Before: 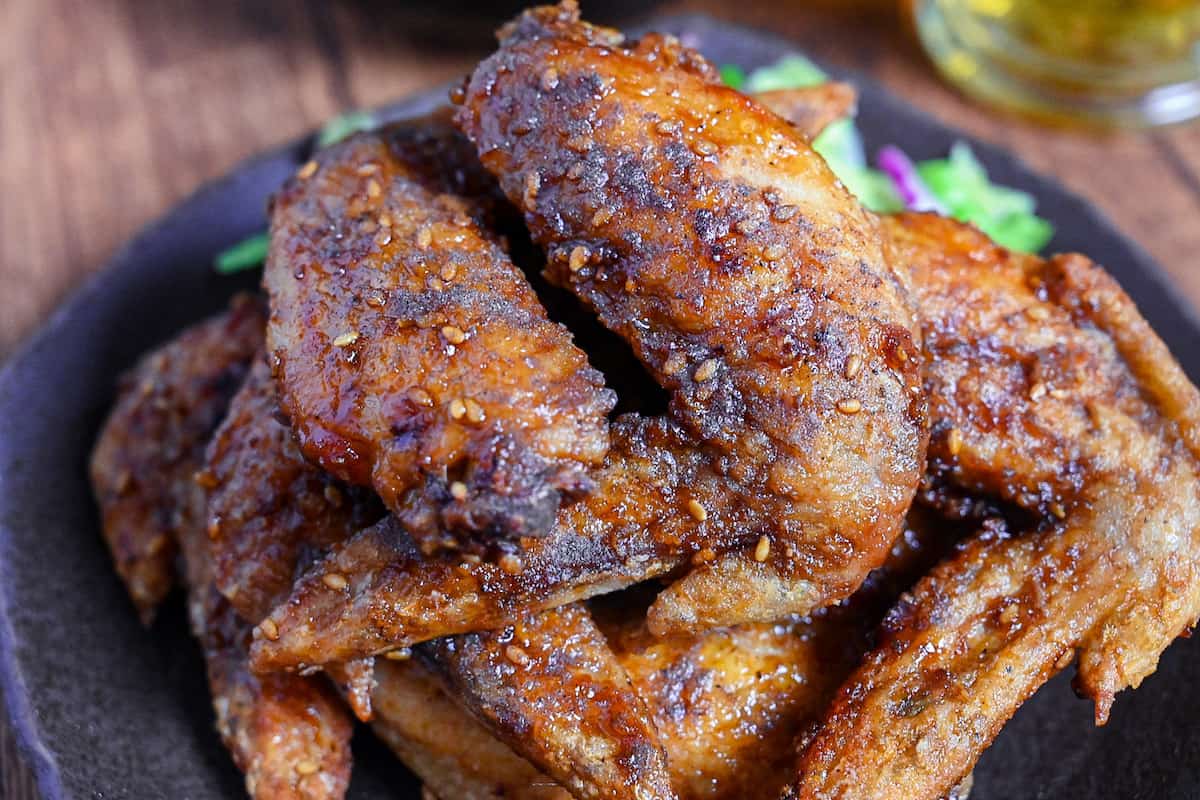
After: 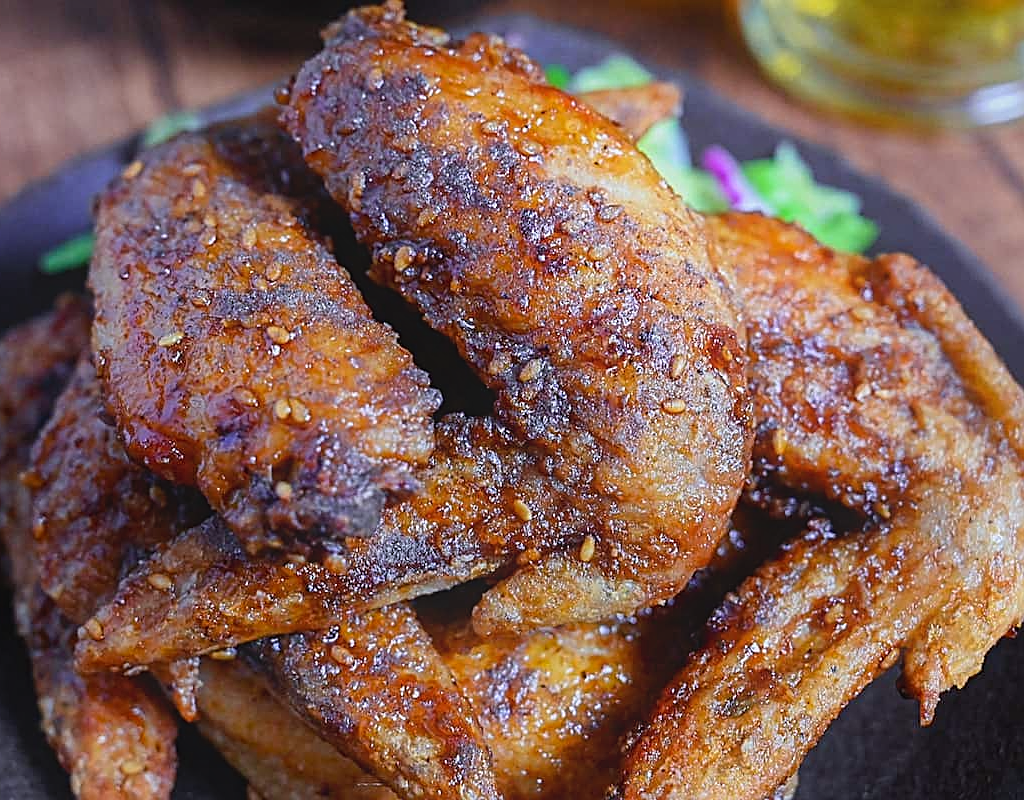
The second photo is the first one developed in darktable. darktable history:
sharpen: amount 0.55
white balance: red 0.98, blue 1.034
crop and rotate: left 14.584%
contrast equalizer: y [[0.439, 0.44, 0.442, 0.457, 0.493, 0.498], [0.5 ×6], [0.5 ×6], [0 ×6], [0 ×6]]
